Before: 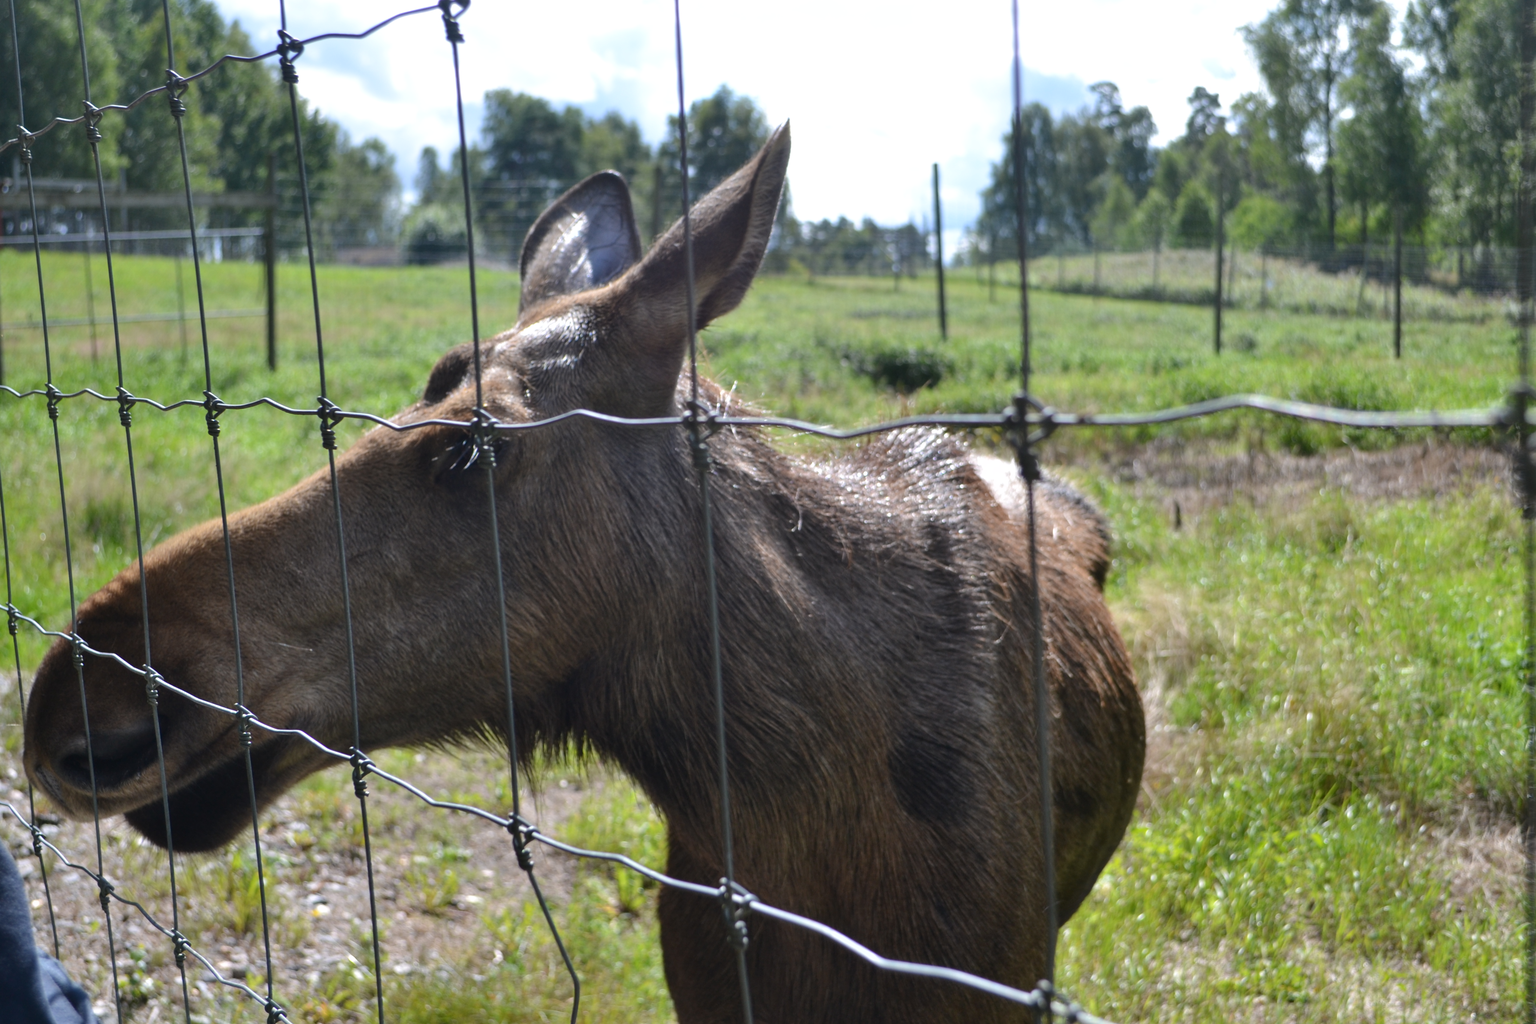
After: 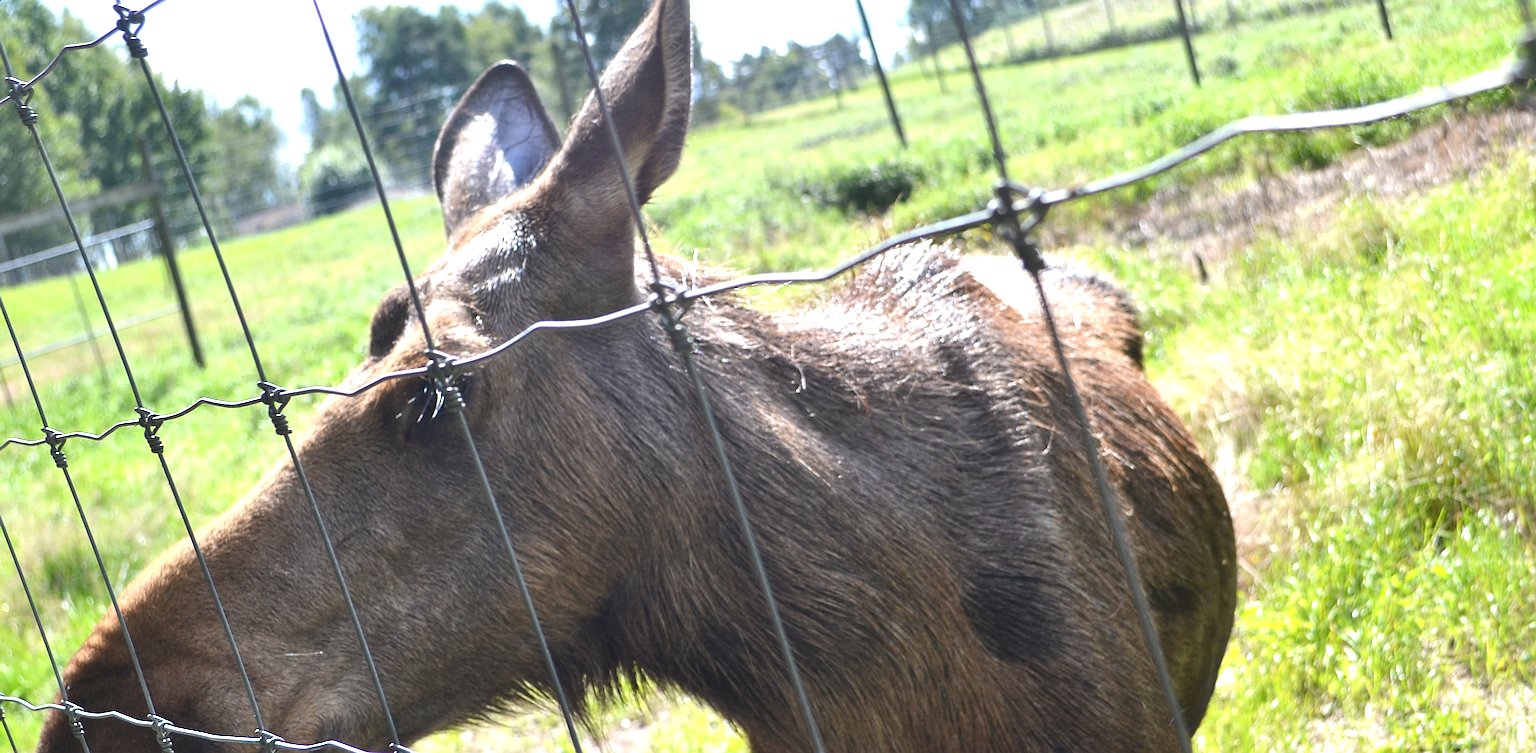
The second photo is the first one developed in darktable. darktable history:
rotate and perspective: rotation -14.8°, crop left 0.1, crop right 0.903, crop top 0.25, crop bottom 0.748
exposure: exposure 1.25 EV, compensate exposure bias true, compensate highlight preservation false
sharpen: radius 2.531, amount 0.628
